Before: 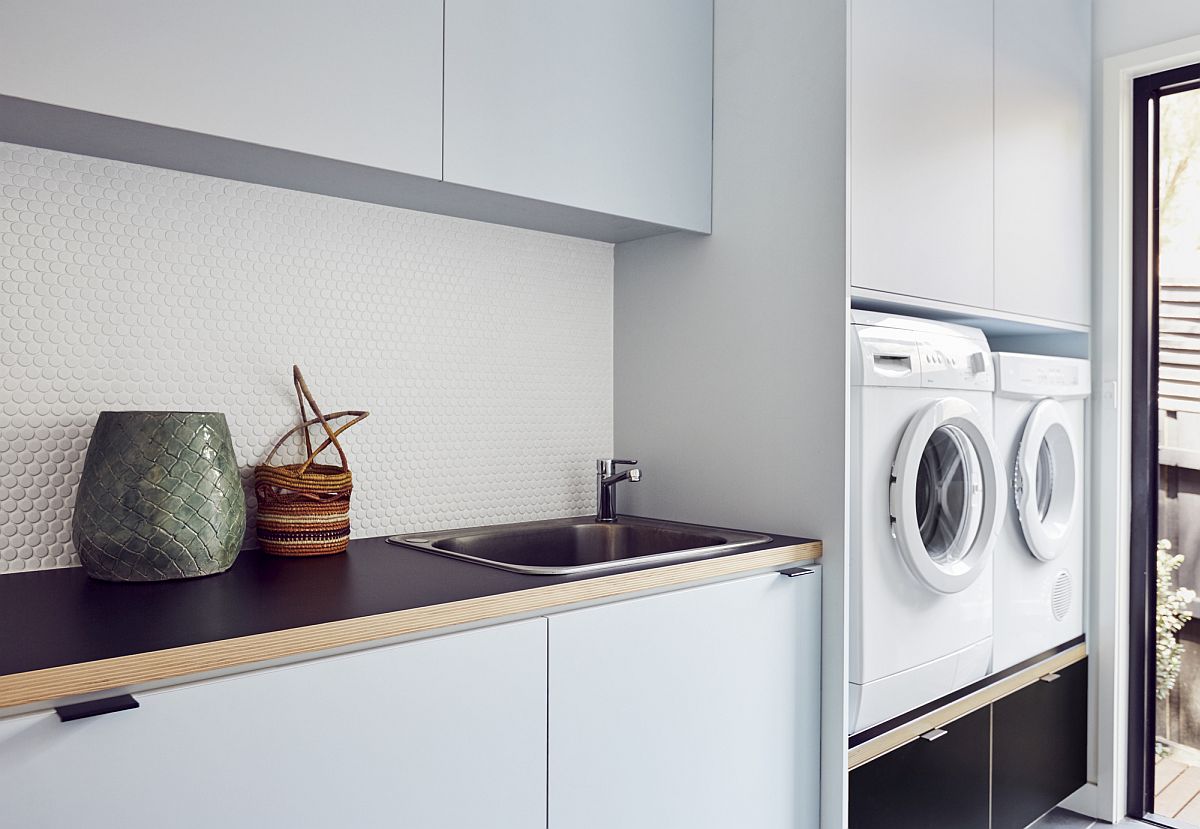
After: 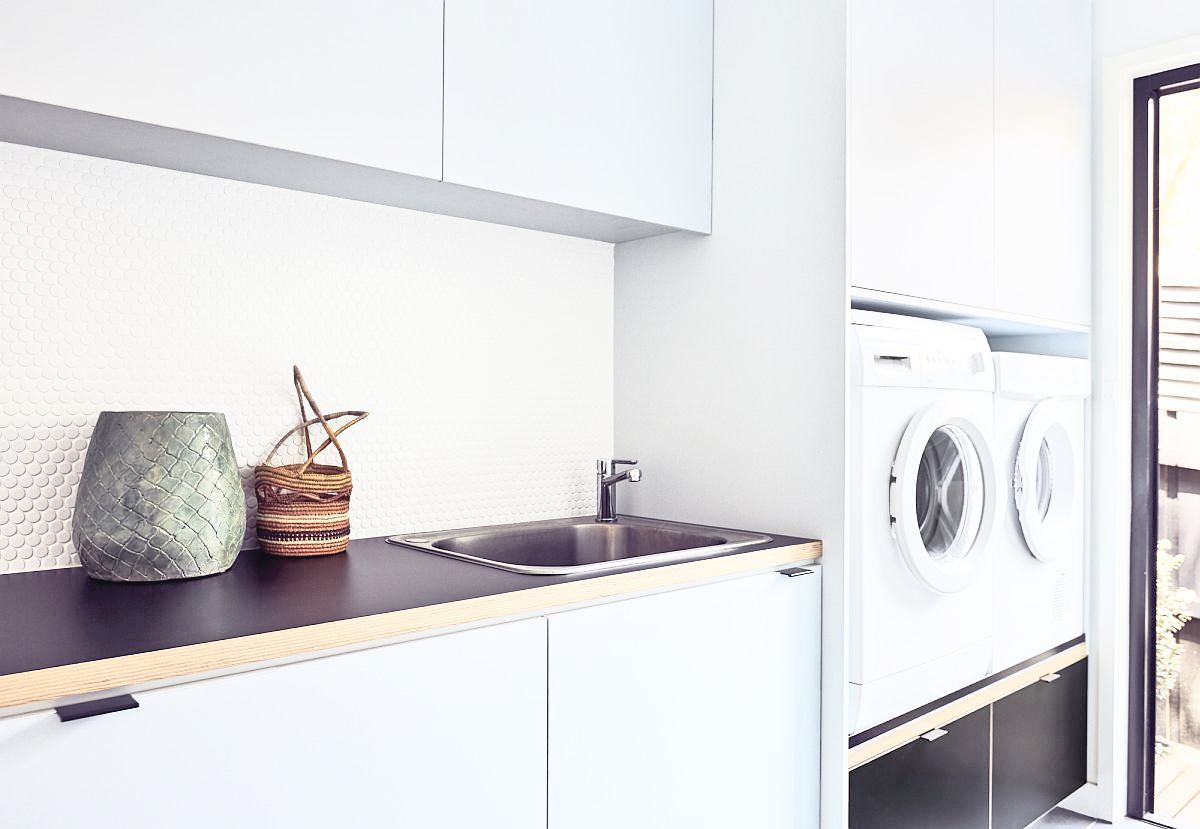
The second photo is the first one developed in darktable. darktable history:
contrast brightness saturation: contrast 0.431, brightness 0.549, saturation -0.206
tone equalizer: -7 EV 0.151 EV, -6 EV 0.564 EV, -5 EV 1.17 EV, -4 EV 1.33 EV, -3 EV 1.15 EV, -2 EV 0.6 EV, -1 EV 0.164 EV
